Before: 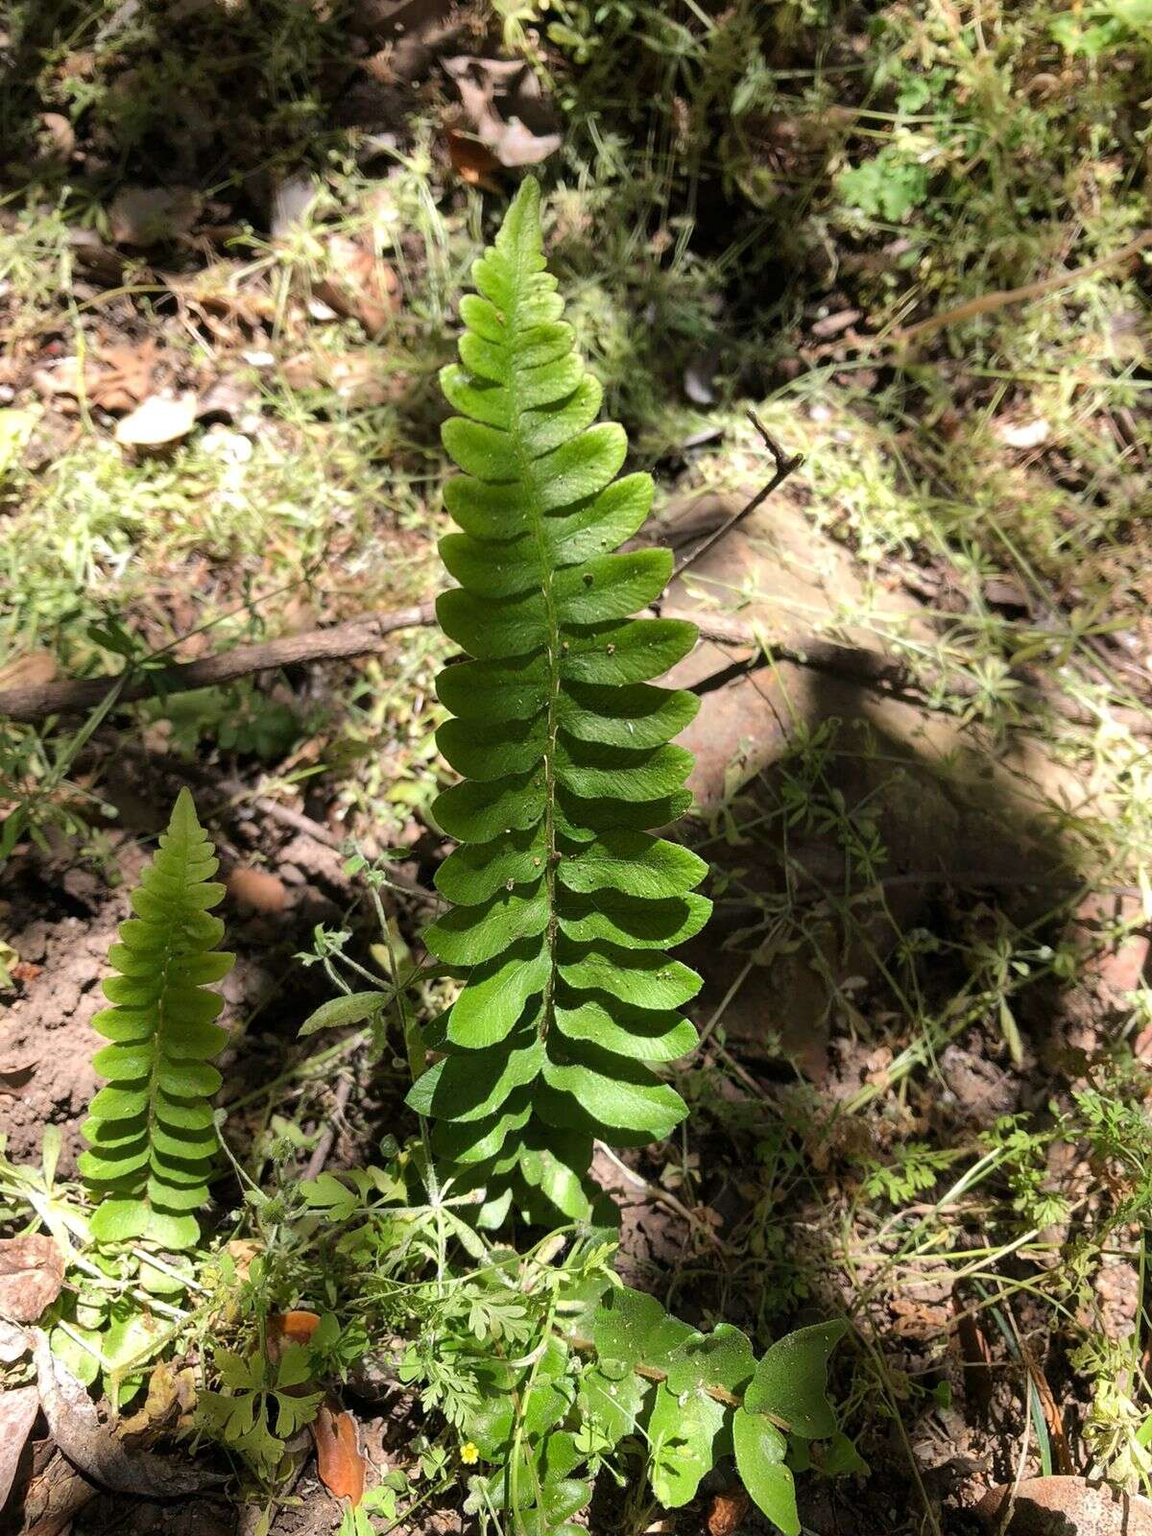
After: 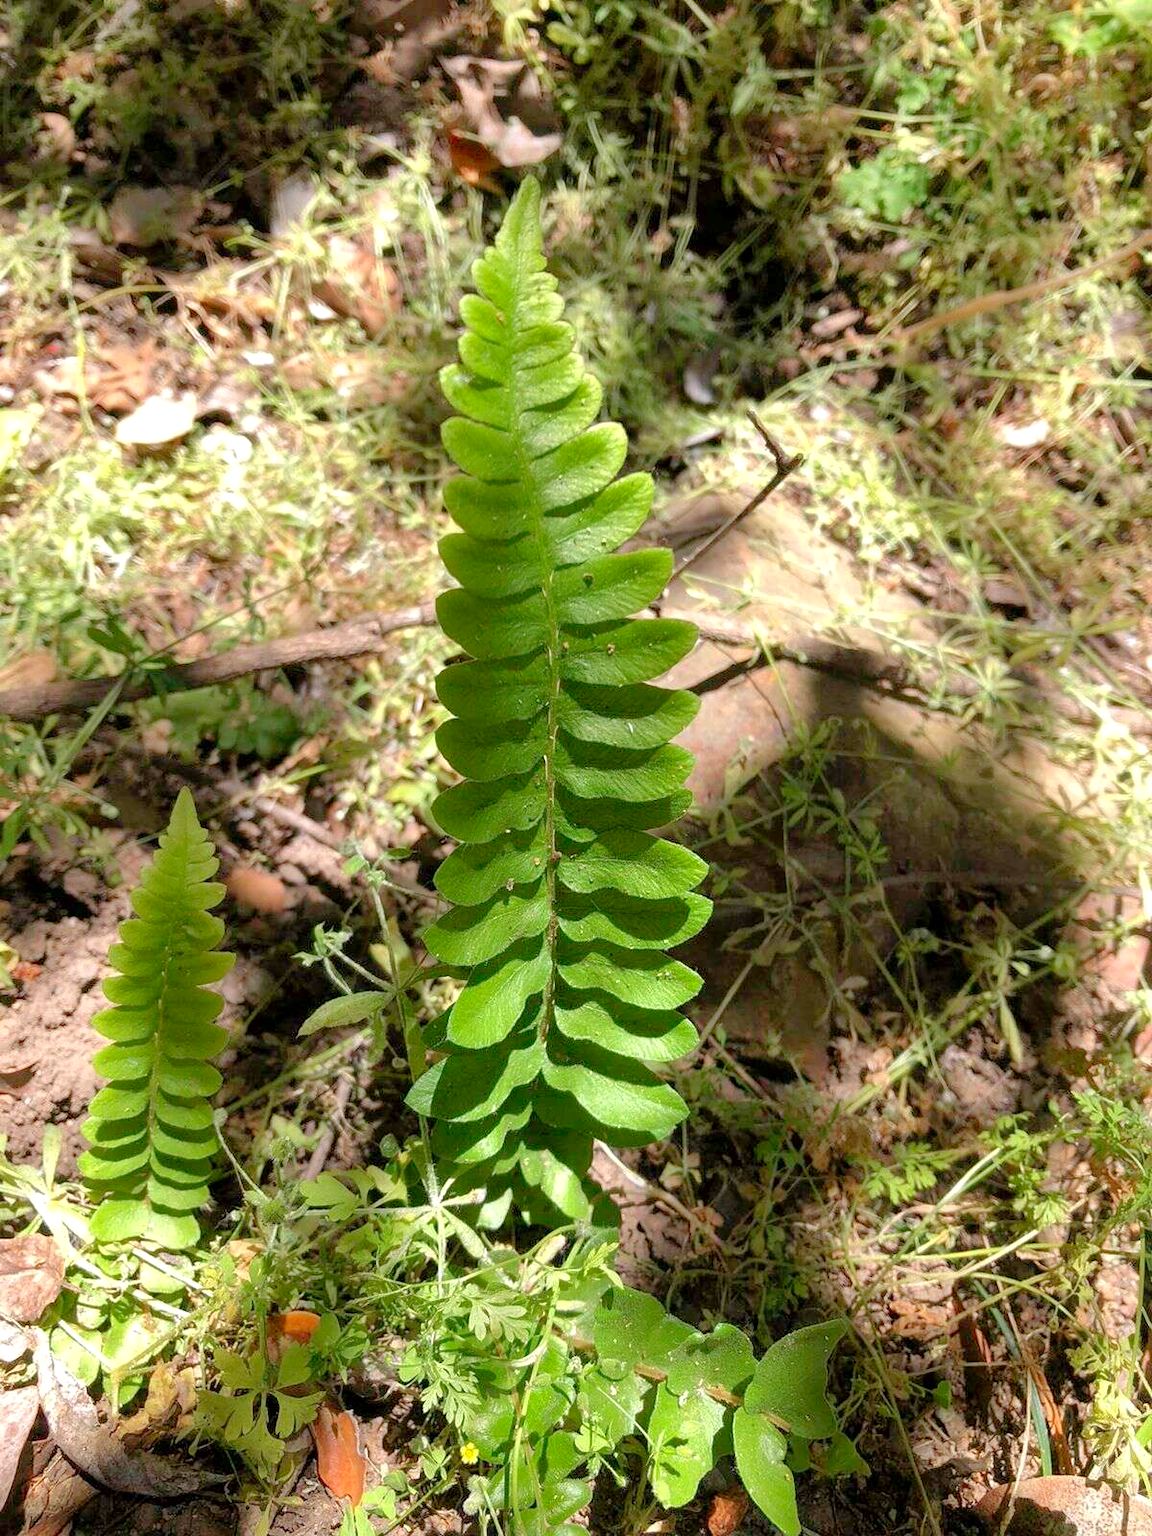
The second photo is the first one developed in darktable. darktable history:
exposure: black level correction 0.001, exposure 0.14 EV, compensate highlight preservation false
local contrast: mode bilateral grid, contrast 15, coarseness 36, detail 105%, midtone range 0.2
contrast brightness saturation: contrast 0.04, saturation 0.07
tone curve: curves: ch0 [(0, 0) (0.004, 0.008) (0.077, 0.156) (0.169, 0.29) (0.774, 0.774) (1, 1)], color space Lab, linked channels, preserve colors none
